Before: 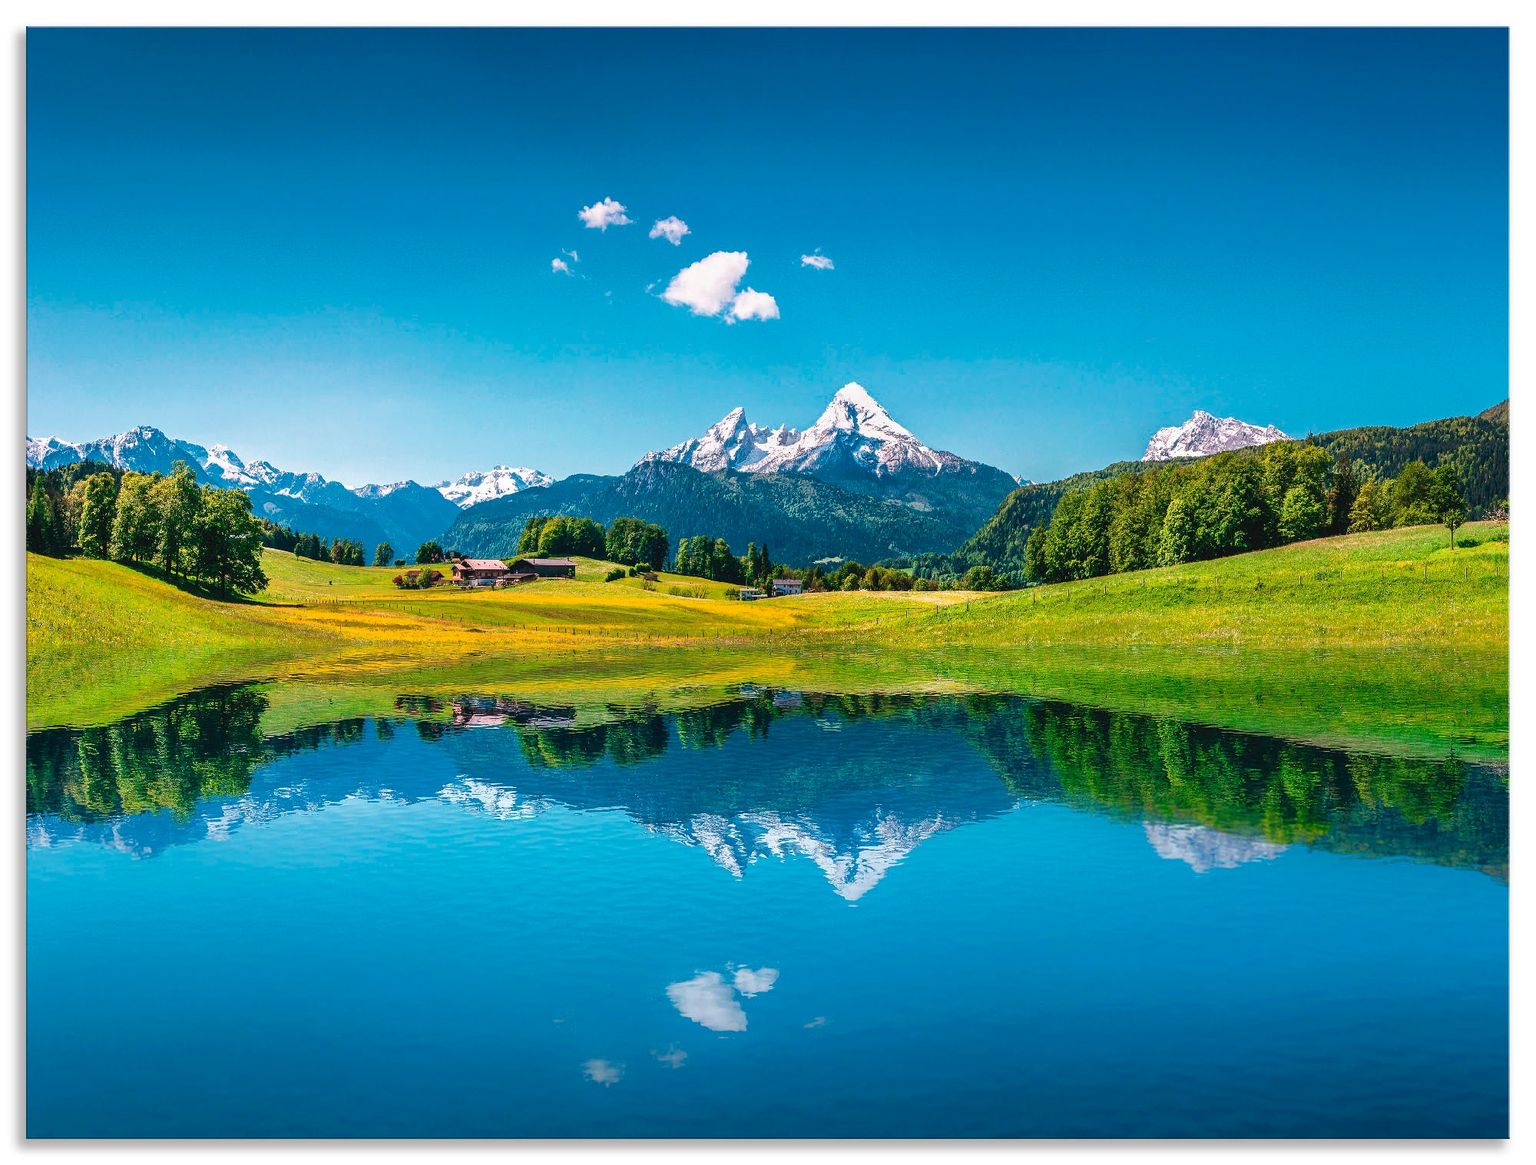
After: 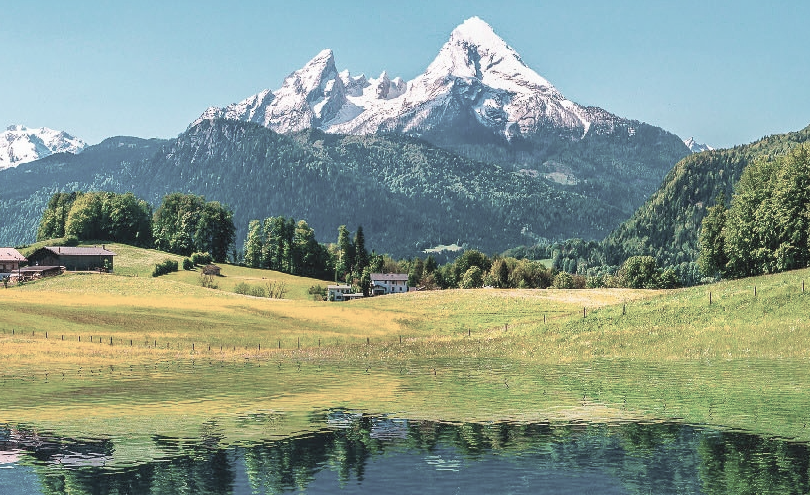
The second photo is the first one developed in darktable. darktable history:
contrast brightness saturation: brightness 0.187, saturation -0.49
crop: left 31.828%, top 31.747%, right 27.65%, bottom 35.566%
